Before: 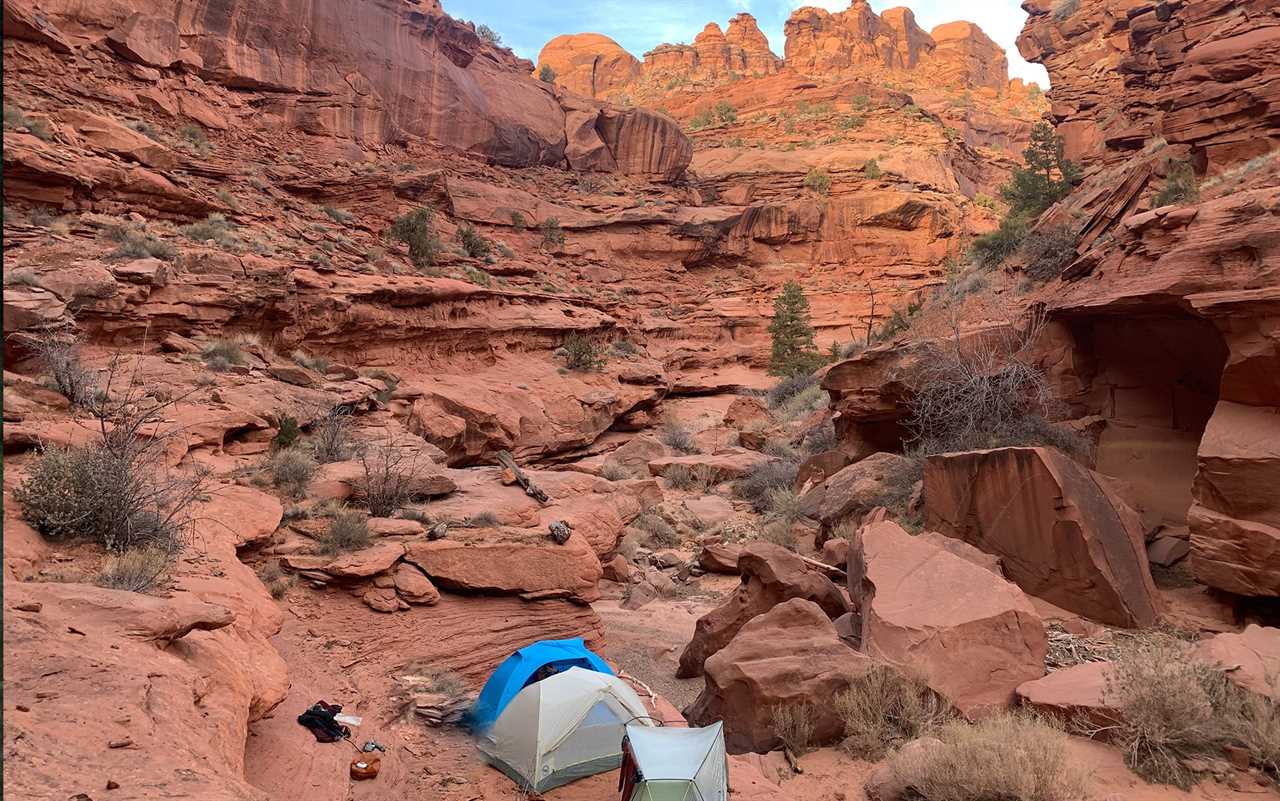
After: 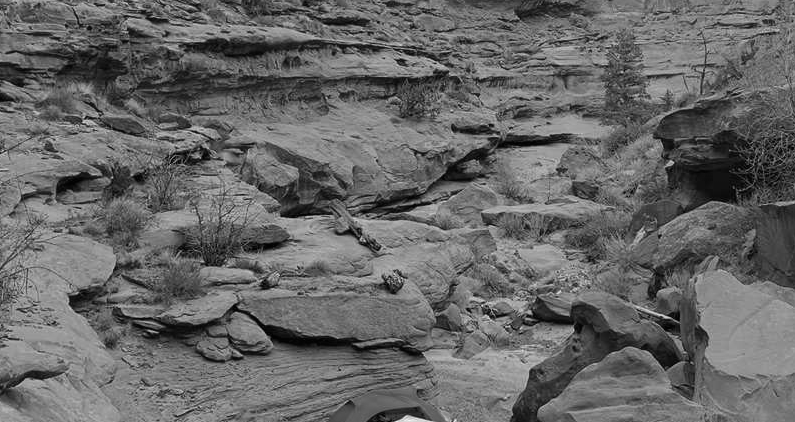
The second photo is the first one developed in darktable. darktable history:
color zones: curves: ch0 [(0.002, 0.593) (0.143, 0.417) (0.285, 0.541) (0.455, 0.289) (0.608, 0.327) (0.727, 0.283) (0.869, 0.571) (1, 0.603)]; ch1 [(0, 0) (0.143, 0) (0.286, 0) (0.429, 0) (0.571, 0) (0.714, 0) (0.857, 0)]
crop: left 13.079%, top 31.374%, right 24.734%, bottom 15.854%
